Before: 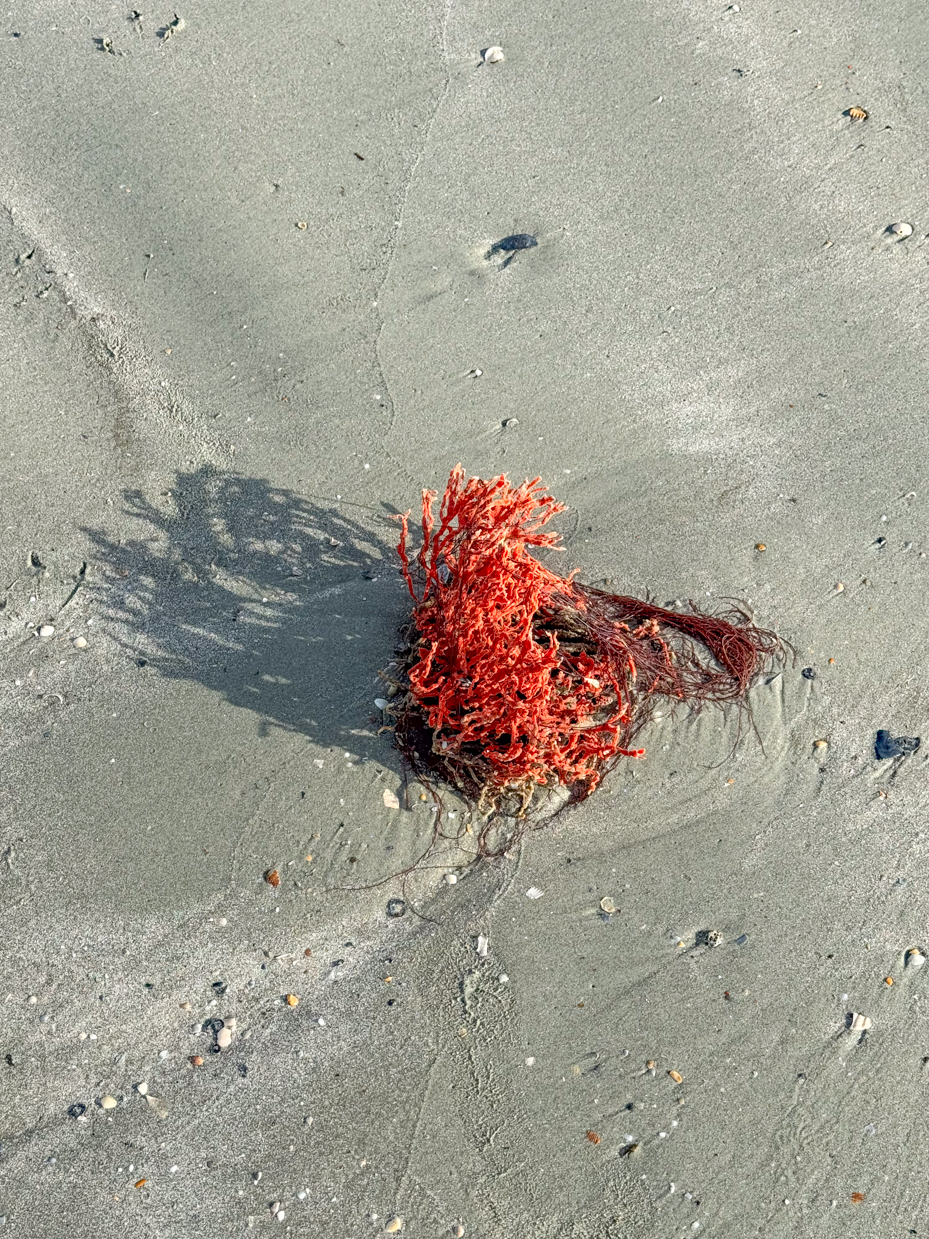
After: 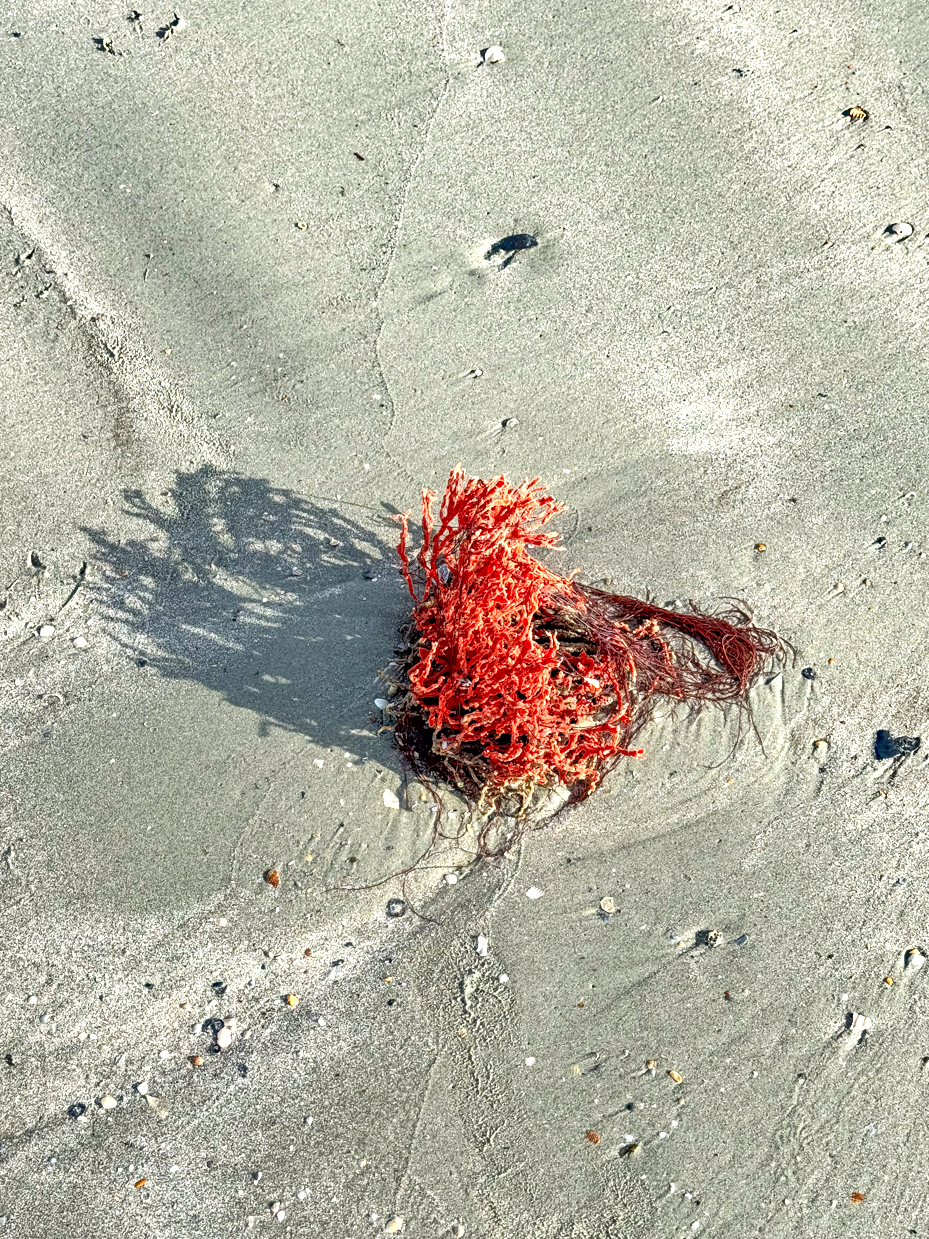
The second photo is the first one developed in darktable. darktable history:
shadows and highlights: low approximation 0.01, soften with gaussian
color calibration: illuminant same as pipeline (D50), adaptation XYZ, x 0.345, y 0.357, temperature 5006.59 K
exposure: black level correction 0.001, exposure 0.676 EV, compensate highlight preservation false
